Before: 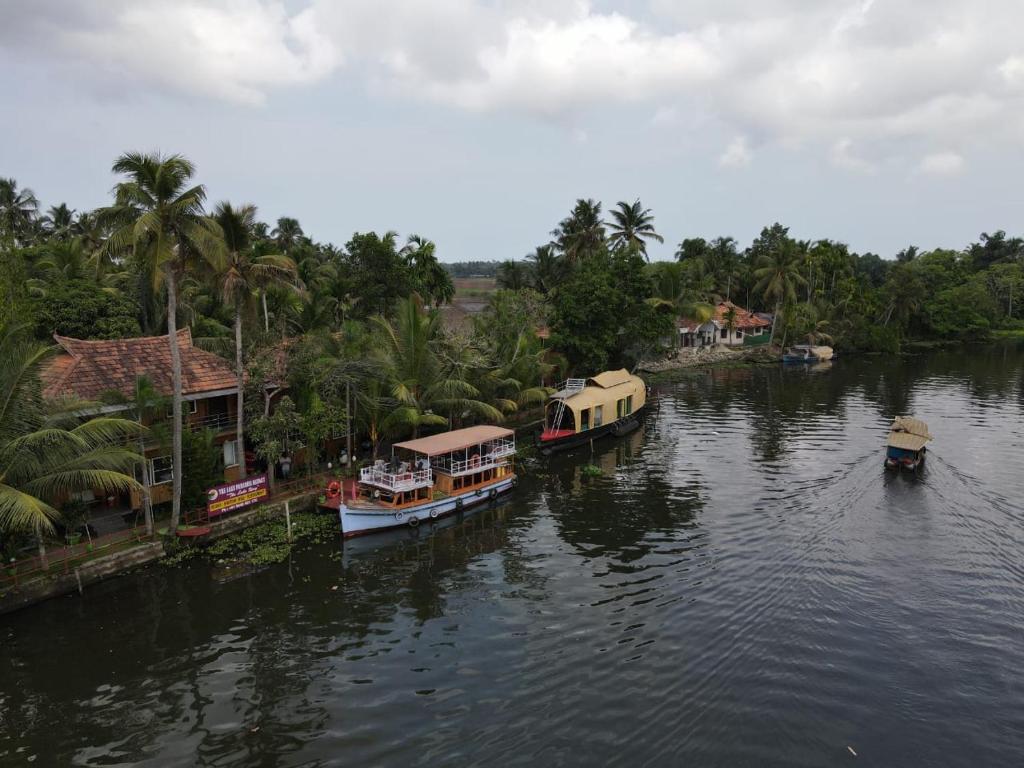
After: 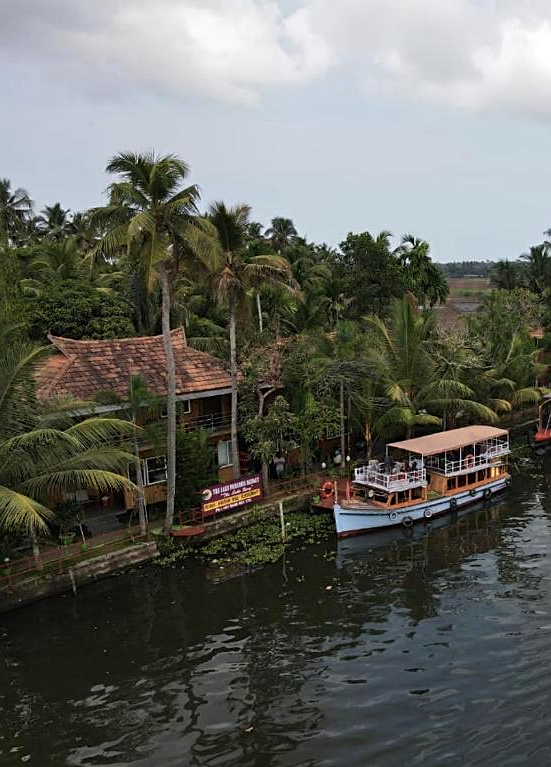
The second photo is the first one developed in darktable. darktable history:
velvia: strength 17%
crop: left 0.587%, right 45.588%, bottom 0.086%
color zones: curves: ch0 [(0.018, 0.548) (0.224, 0.64) (0.425, 0.447) (0.675, 0.575) (0.732, 0.579)]; ch1 [(0.066, 0.487) (0.25, 0.5) (0.404, 0.43) (0.75, 0.421) (0.956, 0.421)]; ch2 [(0.044, 0.561) (0.215, 0.465) (0.399, 0.544) (0.465, 0.548) (0.614, 0.447) (0.724, 0.43) (0.882, 0.623) (0.956, 0.632)]
sharpen: on, module defaults
